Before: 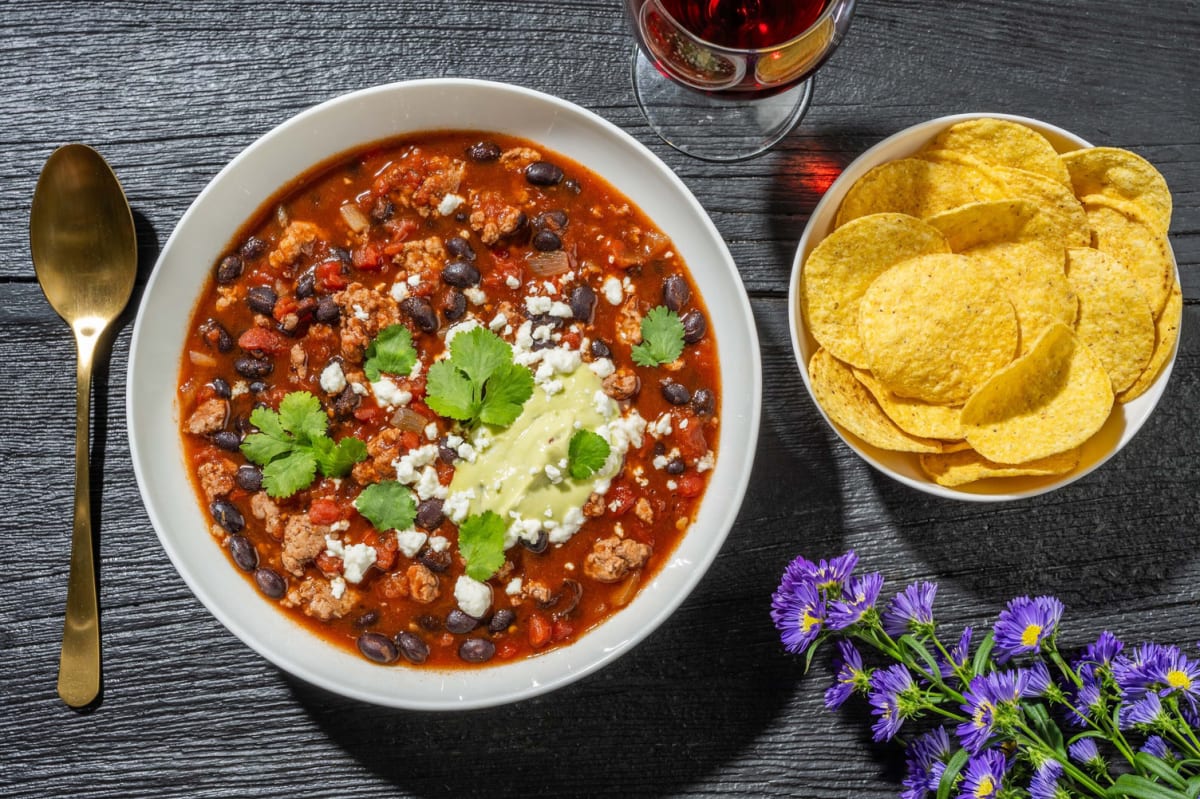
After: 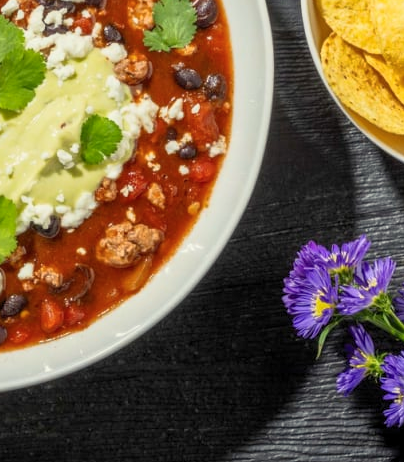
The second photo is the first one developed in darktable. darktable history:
tone curve: curves: ch0 [(0.013, 0) (0.061, 0.068) (0.239, 0.256) (0.502, 0.505) (0.683, 0.676) (0.761, 0.773) (0.858, 0.858) (0.987, 0.945)]; ch1 [(0, 0) (0.172, 0.123) (0.304, 0.288) (0.414, 0.44) (0.472, 0.473) (0.502, 0.508) (0.521, 0.528) (0.583, 0.595) (0.654, 0.673) (0.728, 0.761) (1, 1)]; ch2 [(0, 0) (0.411, 0.424) (0.485, 0.476) (0.502, 0.502) (0.553, 0.557) (0.57, 0.576) (1, 1)], color space Lab, linked channels, preserve colors none
local contrast: mode bilateral grid, contrast 19, coarseness 50, detail 103%, midtone range 0.2
crop: left 40.727%, top 39.443%, right 25.579%, bottom 2.733%
color balance rgb: shadows lift › hue 85.34°, highlights gain › luminance 6.461%, highlights gain › chroma 2.531%, highlights gain › hue 93.31°, perceptual saturation grading › global saturation 0.977%
